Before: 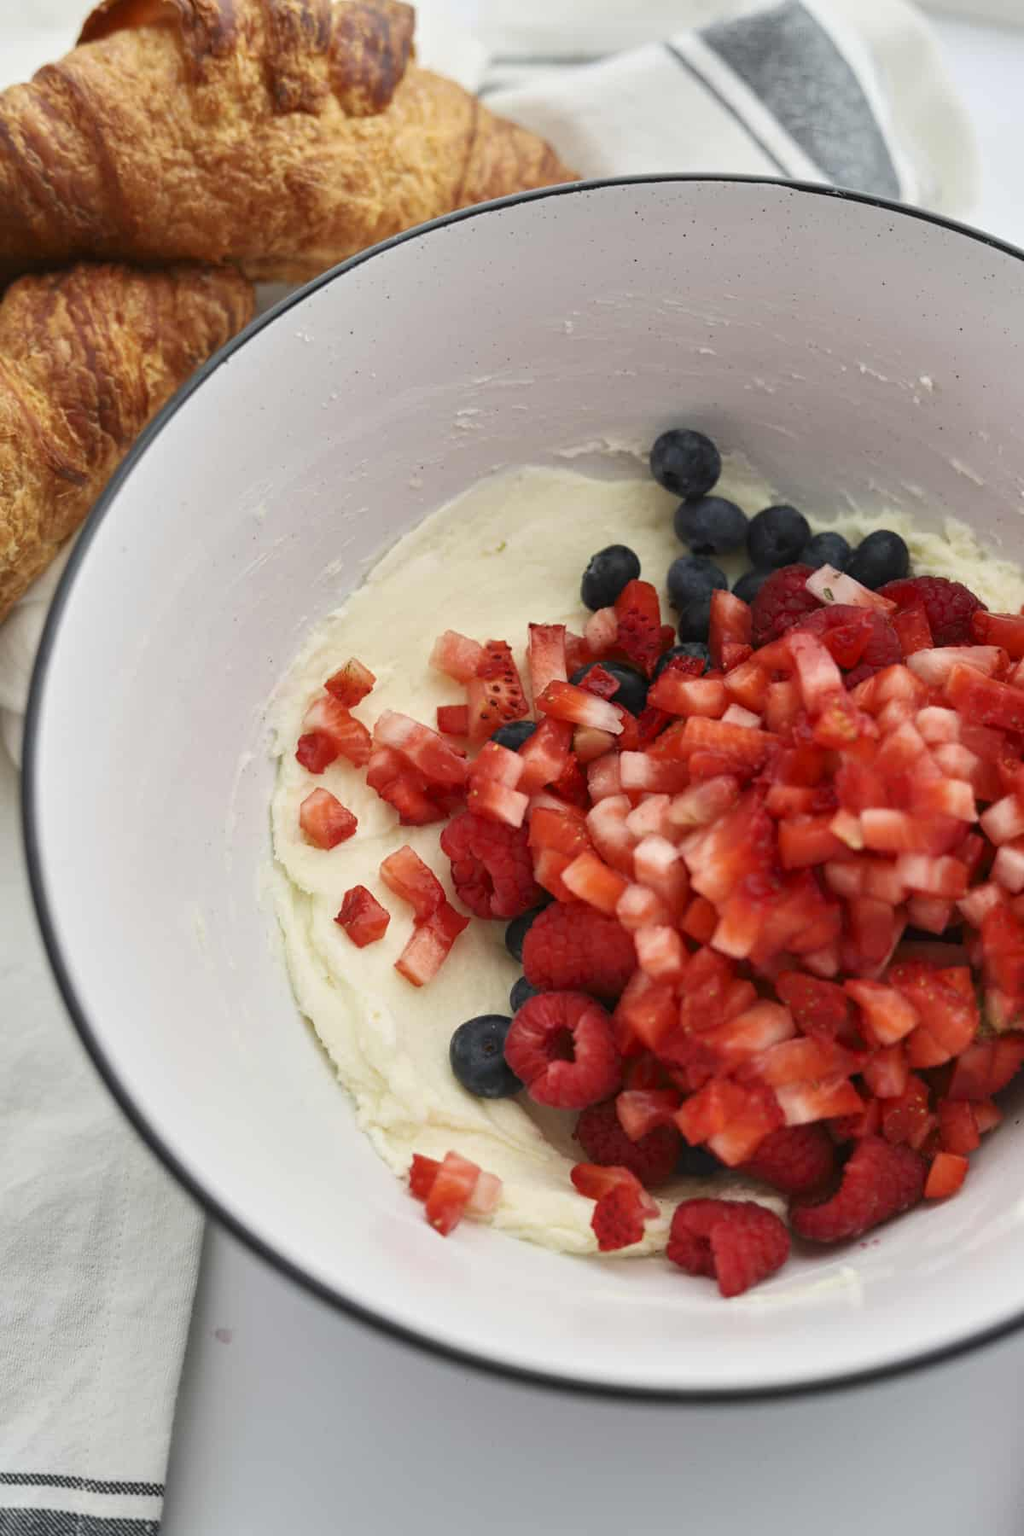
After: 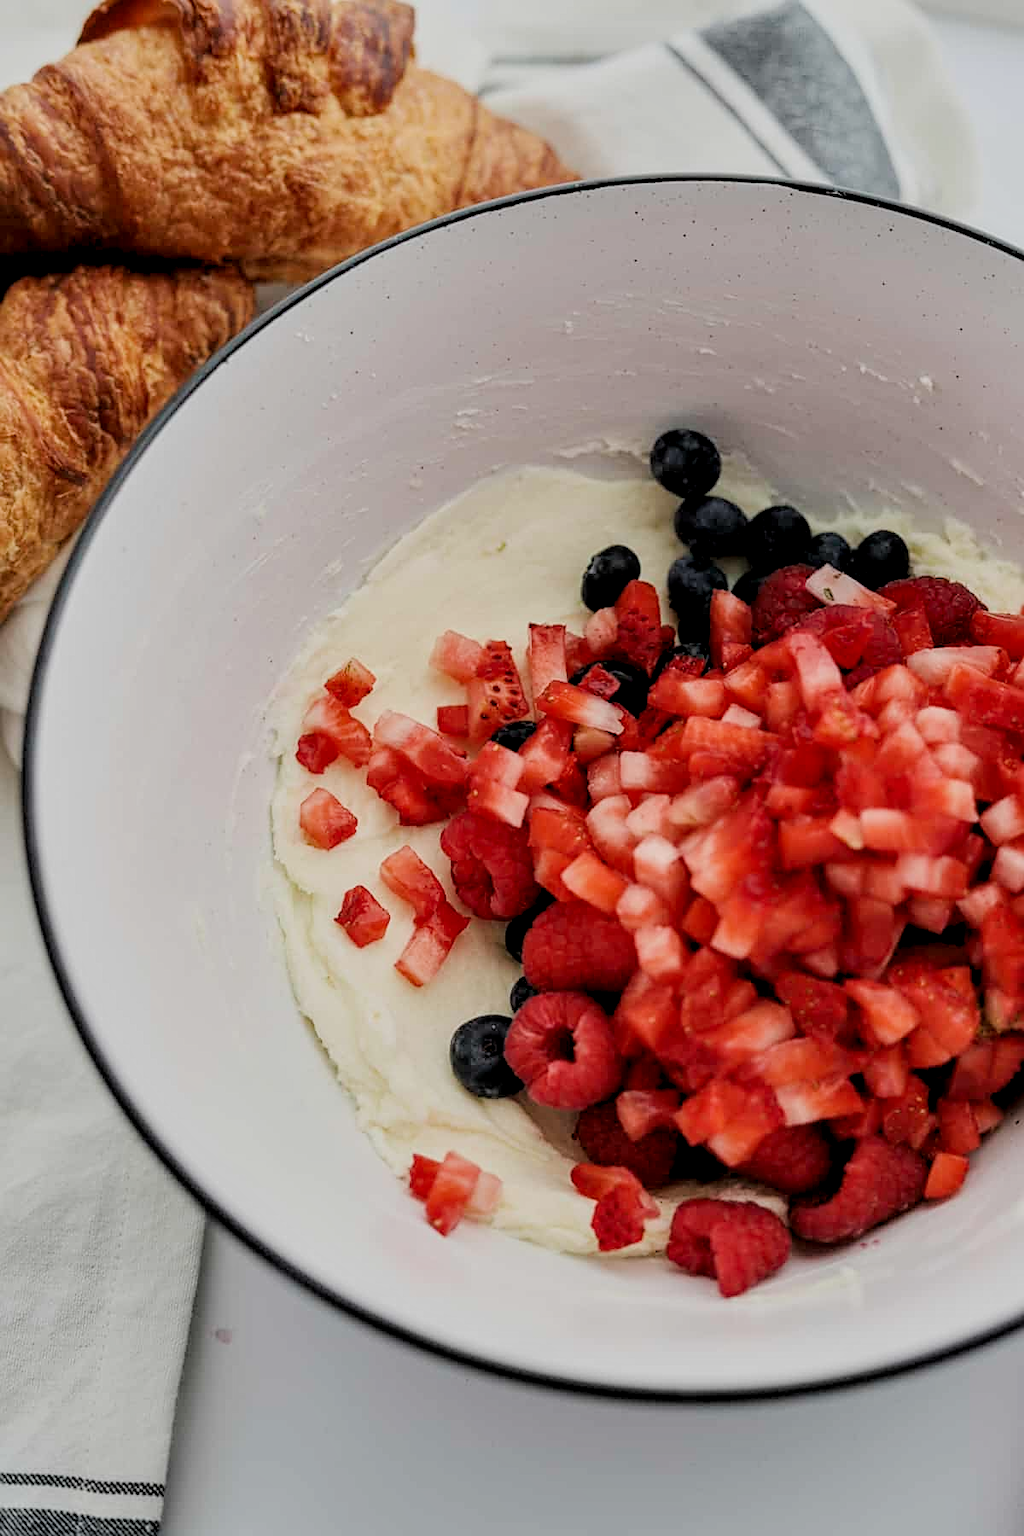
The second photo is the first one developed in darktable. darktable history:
local contrast: detail 130%
sharpen: on, module defaults
filmic rgb: black relative exposure -4.56 EV, white relative exposure 4.76 EV, hardness 2.34, latitude 36.55%, contrast 1.045, highlights saturation mix 1.18%, shadows ↔ highlights balance 1.23%
